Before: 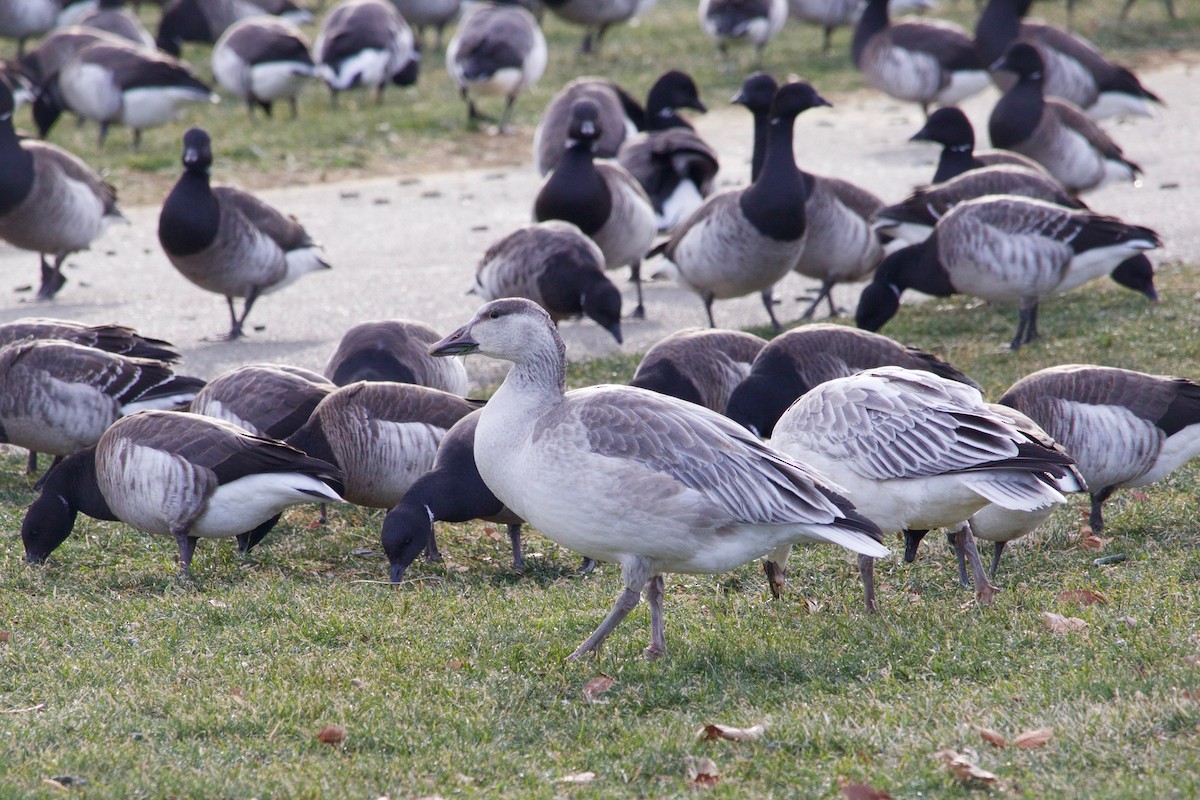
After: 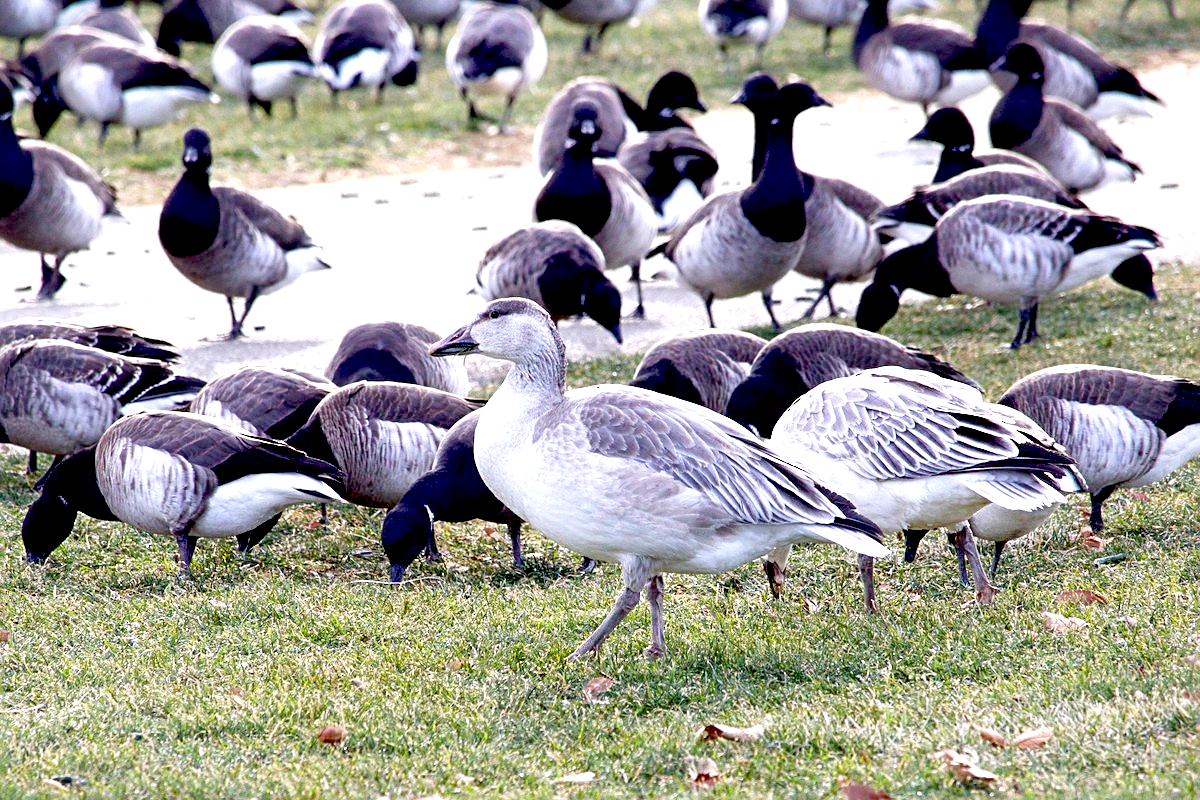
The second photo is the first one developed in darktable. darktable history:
exposure: black level correction 0.034, exposure 0.9 EV, compensate exposure bias true, compensate highlight preservation false
sharpen: on, module defaults
